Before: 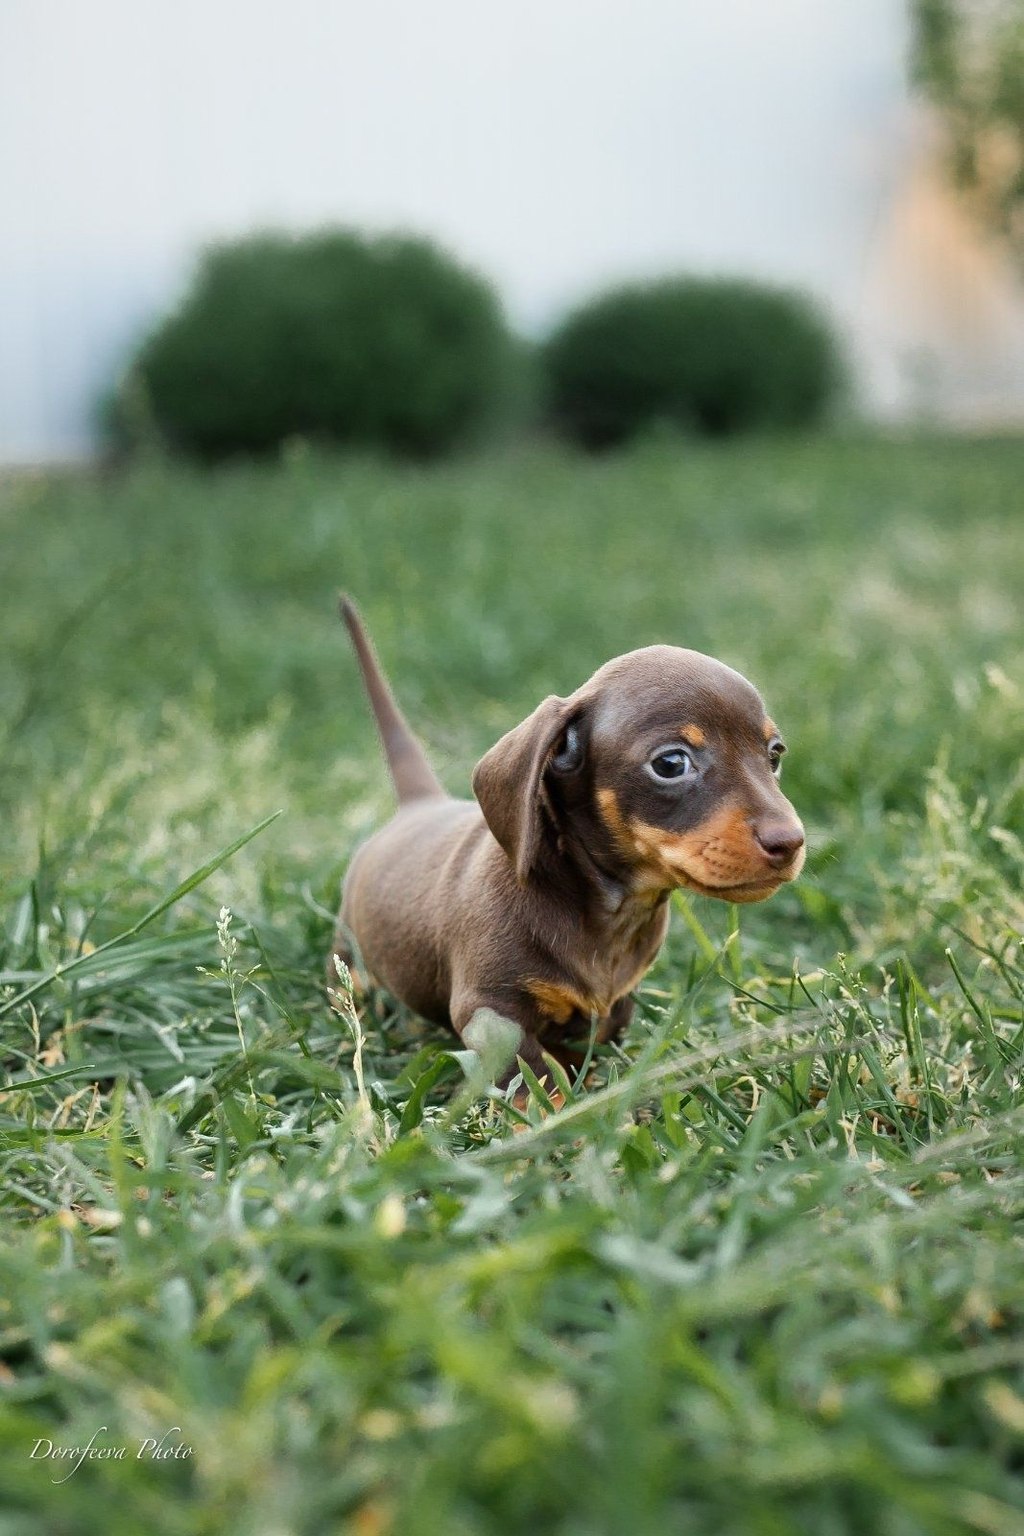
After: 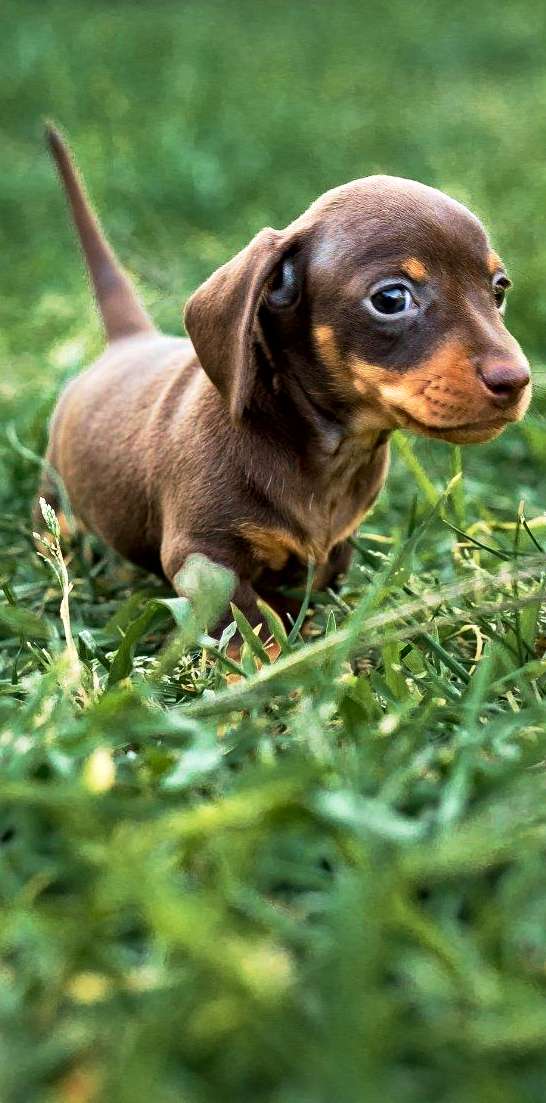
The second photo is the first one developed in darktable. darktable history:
contrast brightness saturation: saturation -0.061
haze removal: compatibility mode true, adaptive false
crop and rotate: left 28.885%, top 31.057%, right 19.86%
local contrast: mode bilateral grid, contrast 21, coarseness 50, detail 141%, midtone range 0.2
velvia: strength 39.63%
base curve: curves: ch0 [(0, 0) (0.257, 0.25) (0.482, 0.586) (0.757, 0.871) (1, 1)], preserve colors none
